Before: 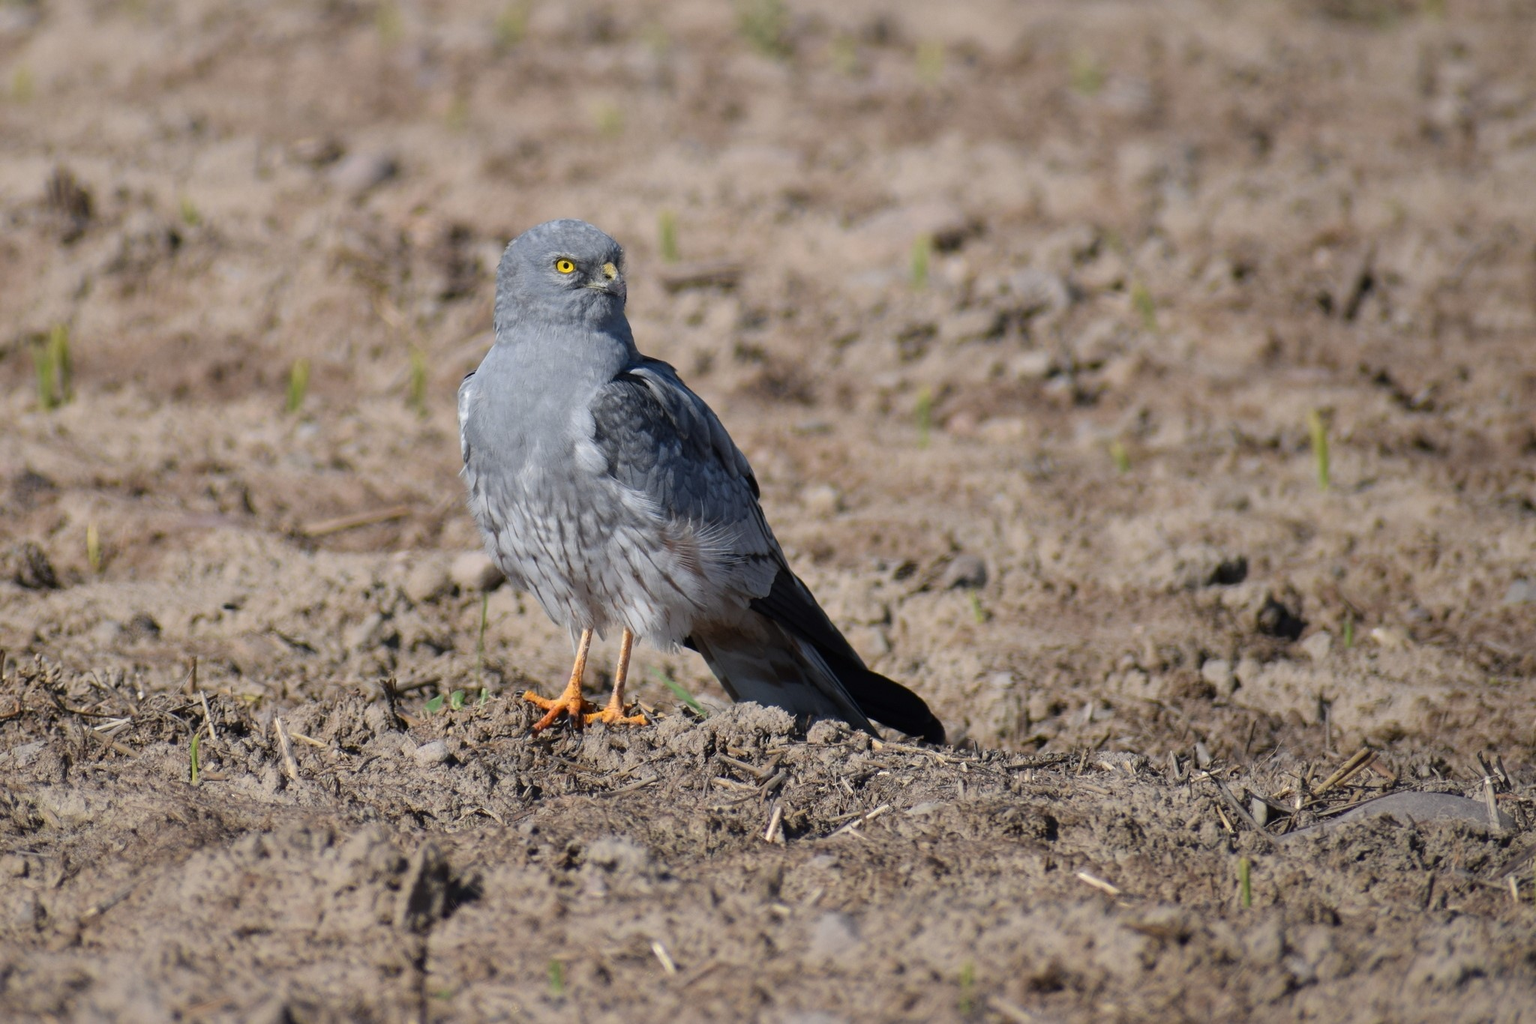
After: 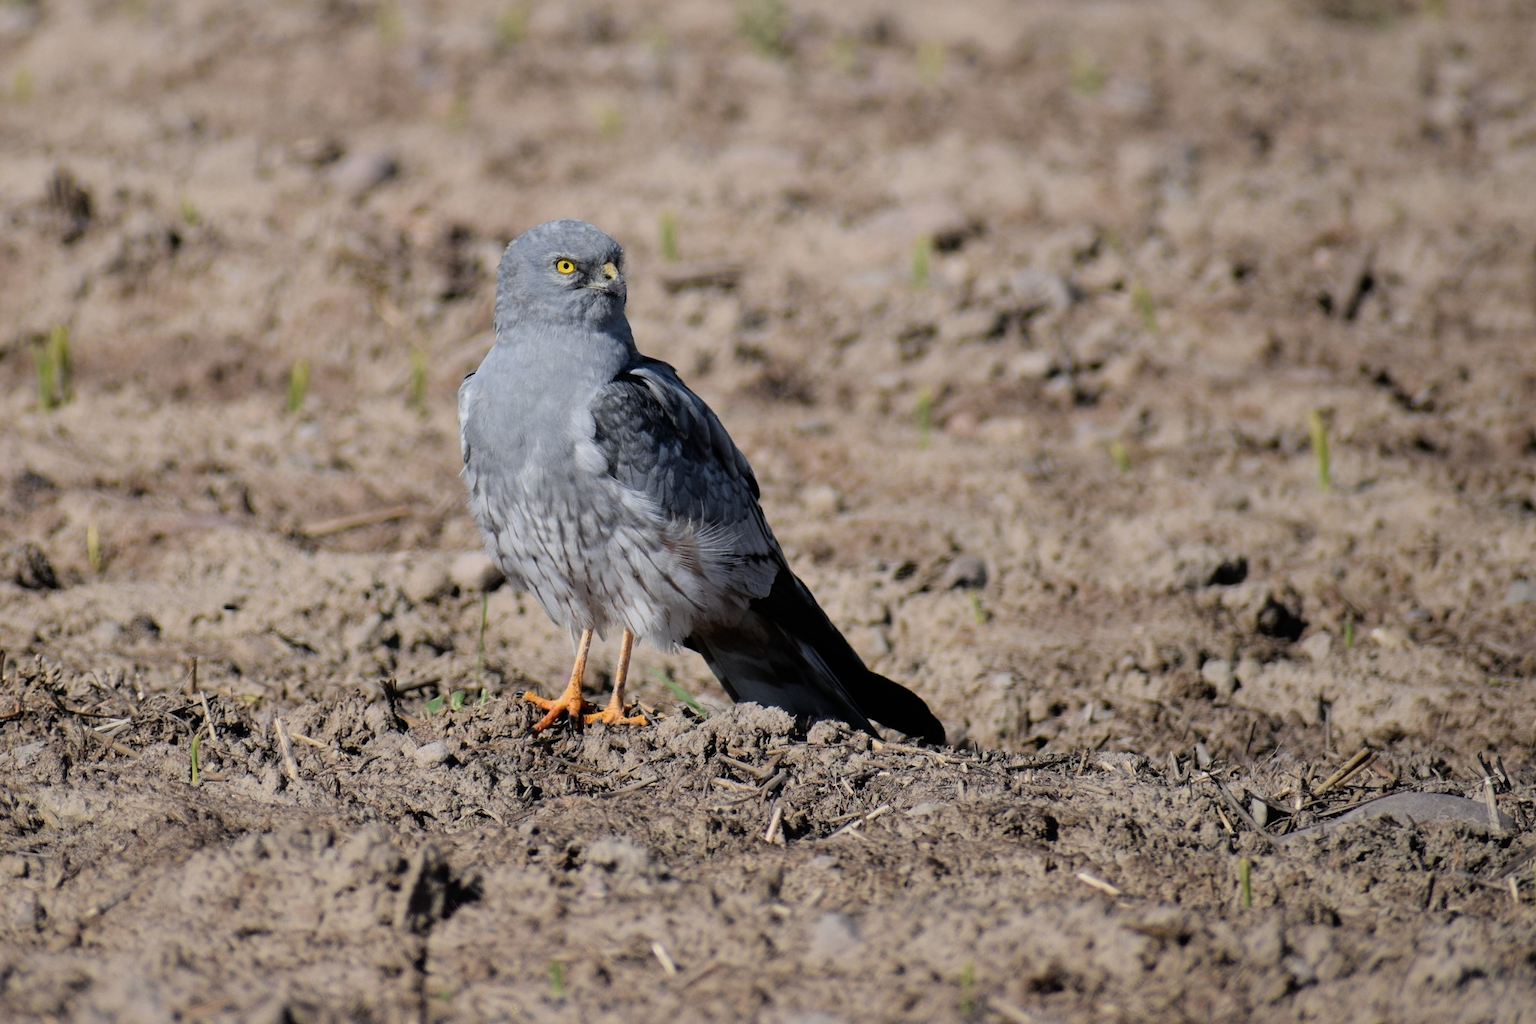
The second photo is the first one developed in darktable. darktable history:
filmic rgb: black relative exposure -11.88 EV, white relative exposure 5.43 EV, threshold 3 EV, hardness 4.49, latitude 50%, contrast 1.14, color science v5 (2021), contrast in shadows safe, contrast in highlights safe, enable highlight reconstruction true
